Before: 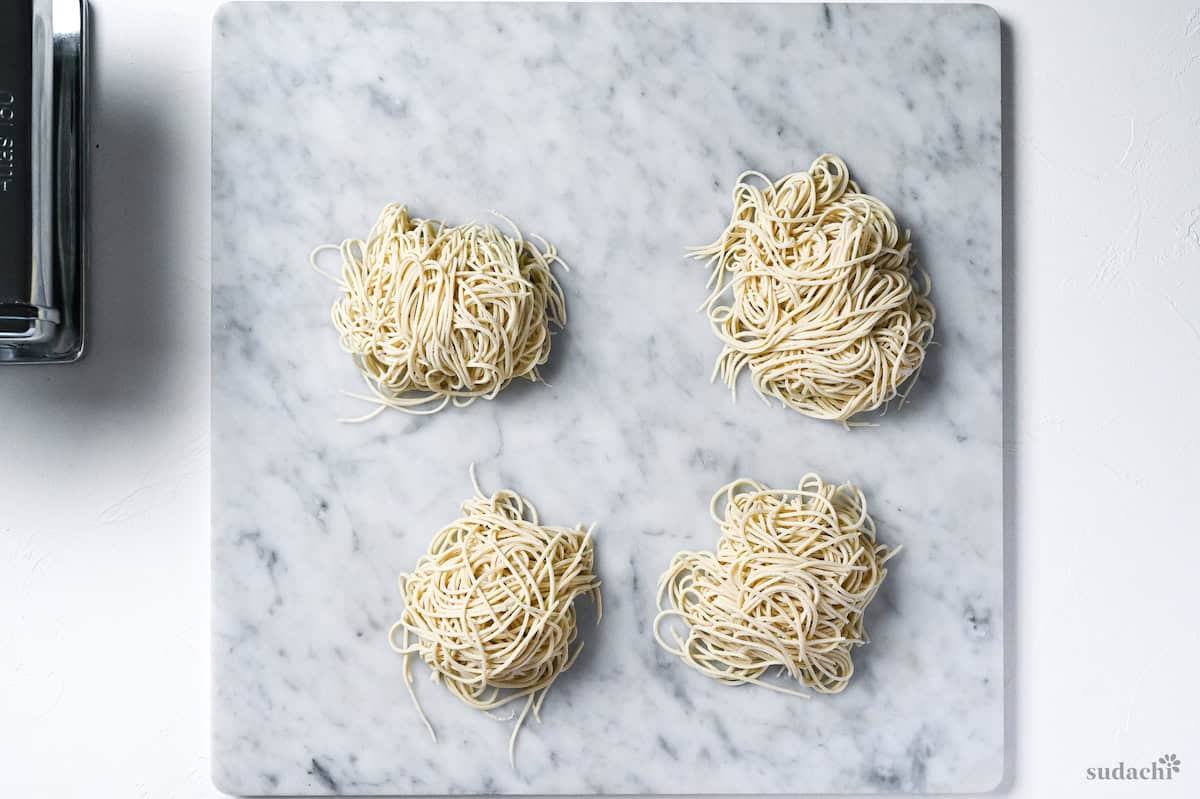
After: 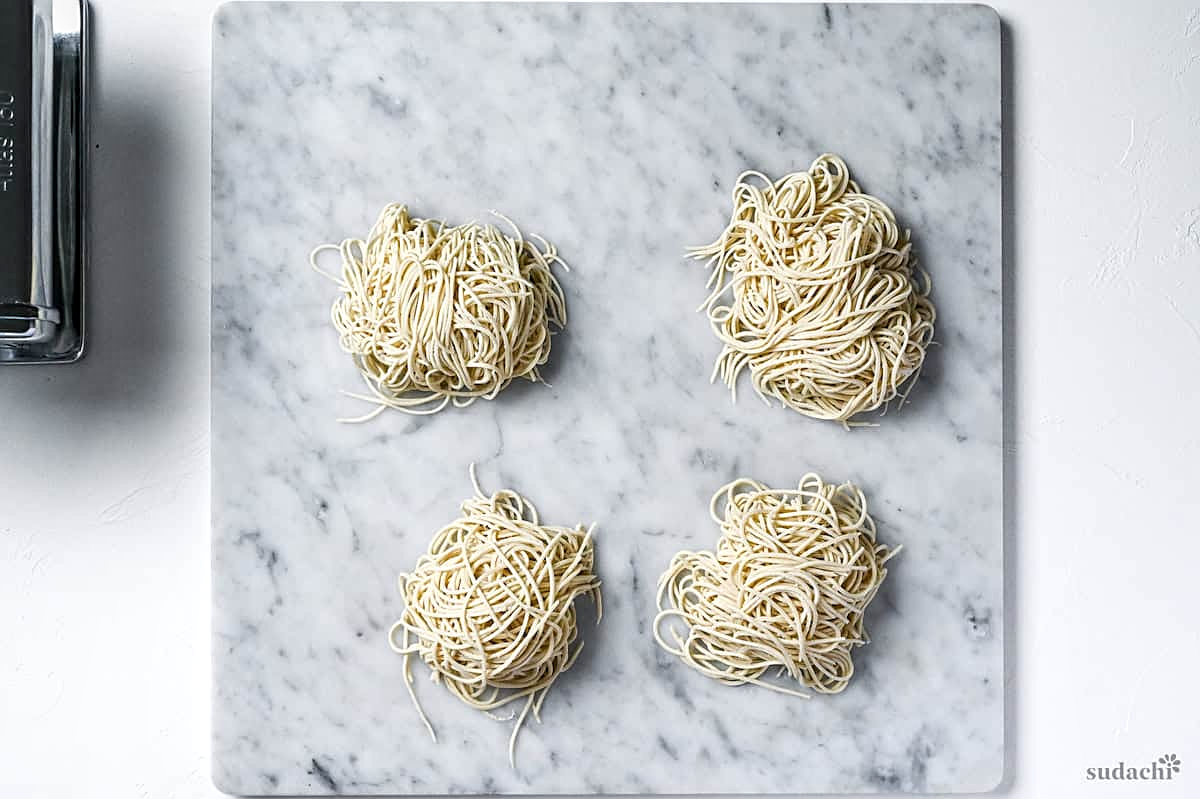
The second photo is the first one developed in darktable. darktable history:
local contrast: on, module defaults
color balance rgb: on, module defaults
sharpen: on, module defaults
